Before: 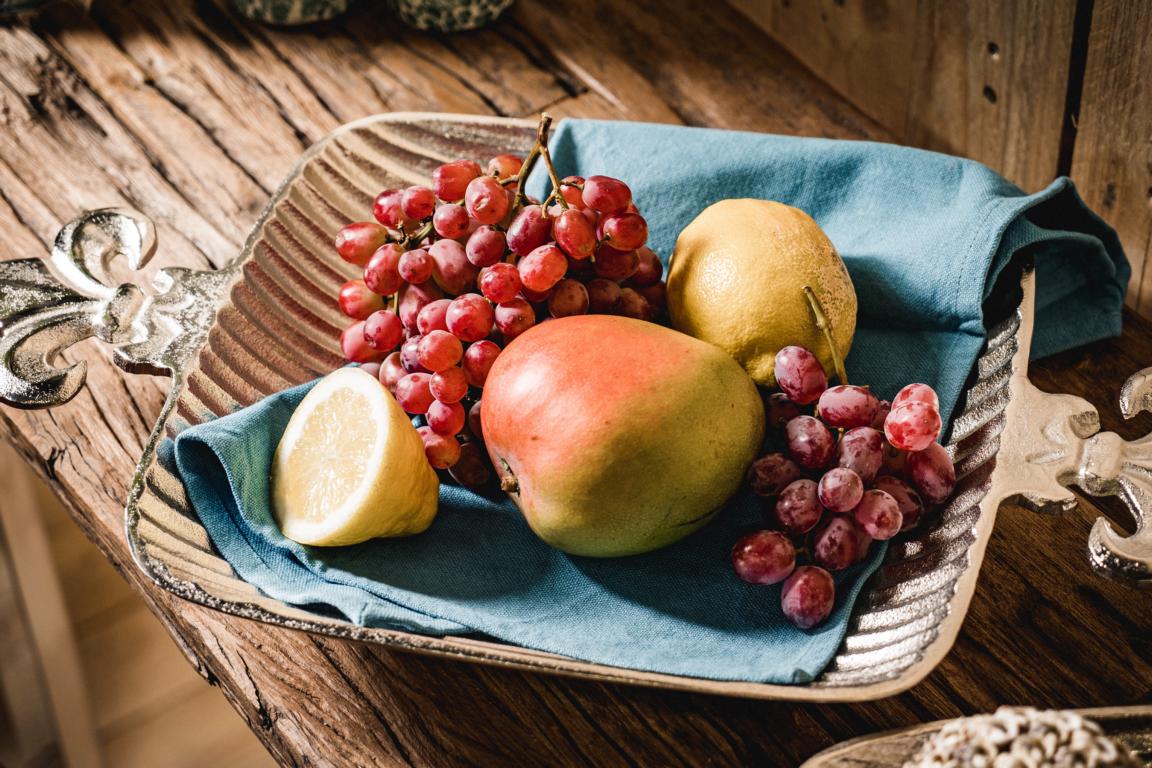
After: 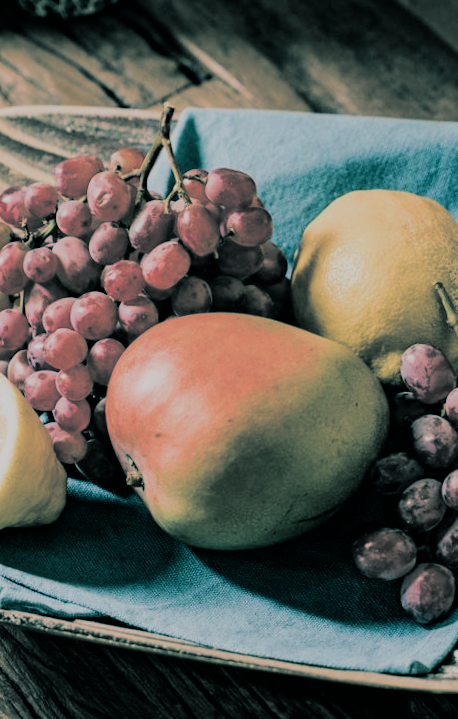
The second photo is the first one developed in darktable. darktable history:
split-toning: shadows › hue 186.43°, highlights › hue 49.29°, compress 30.29%
rotate and perspective: rotation 0.062°, lens shift (vertical) 0.115, lens shift (horizontal) -0.133, crop left 0.047, crop right 0.94, crop top 0.061, crop bottom 0.94
filmic rgb: black relative exposure -6.82 EV, white relative exposure 5.89 EV, hardness 2.71
crop: left 28.583%, right 29.231%
